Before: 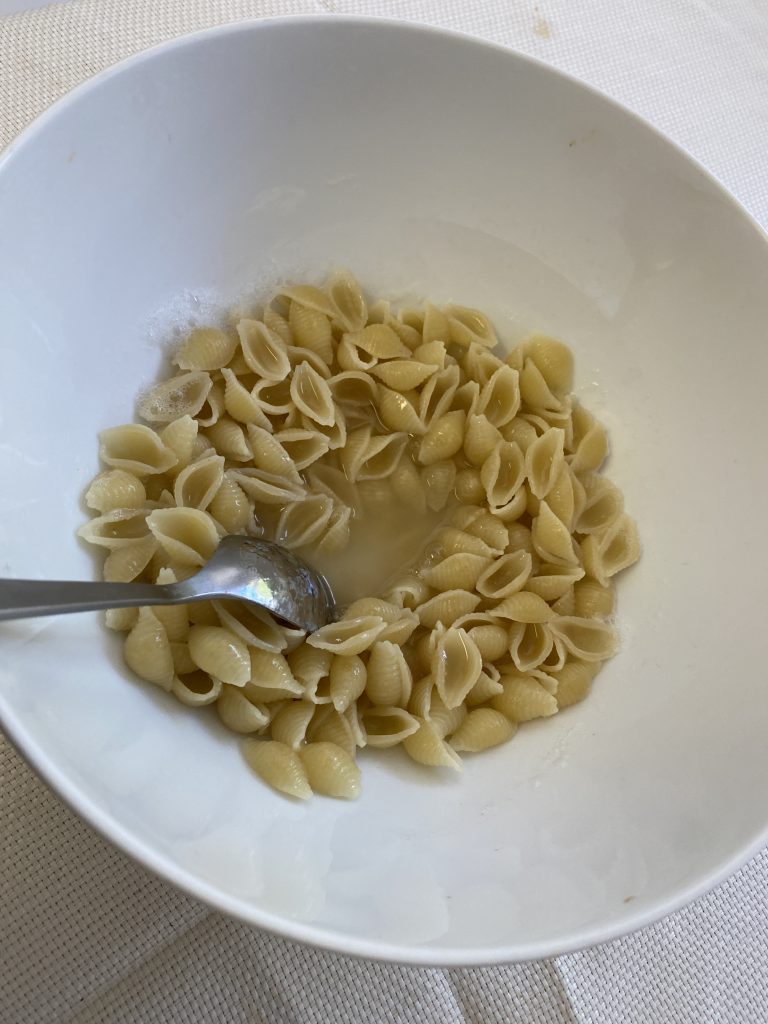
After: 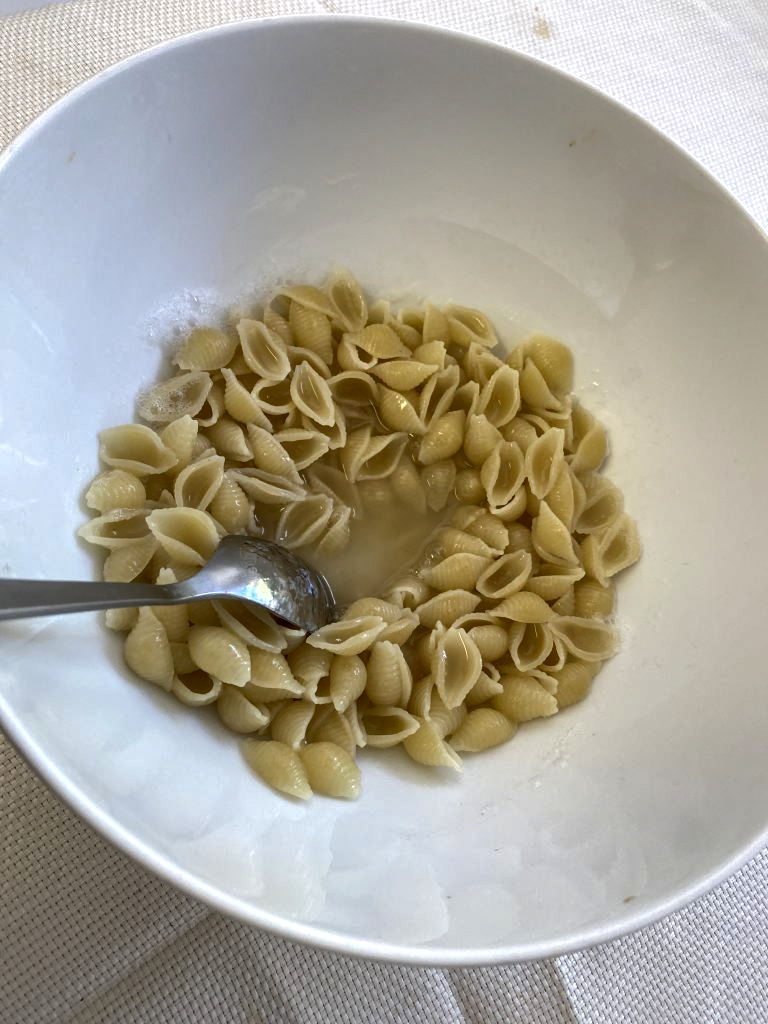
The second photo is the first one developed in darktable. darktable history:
local contrast: on, module defaults
tone equalizer: -8 EV -0.417 EV, -7 EV -0.389 EV, -6 EV -0.333 EV, -5 EV -0.222 EV, -3 EV 0.222 EV, -2 EV 0.333 EV, -1 EV 0.389 EV, +0 EV 0.417 EV, edges refinement/feathering 500, mask exposure compensation -1.57 EV, preserve details no
shadows and highlights: on, module defaults
